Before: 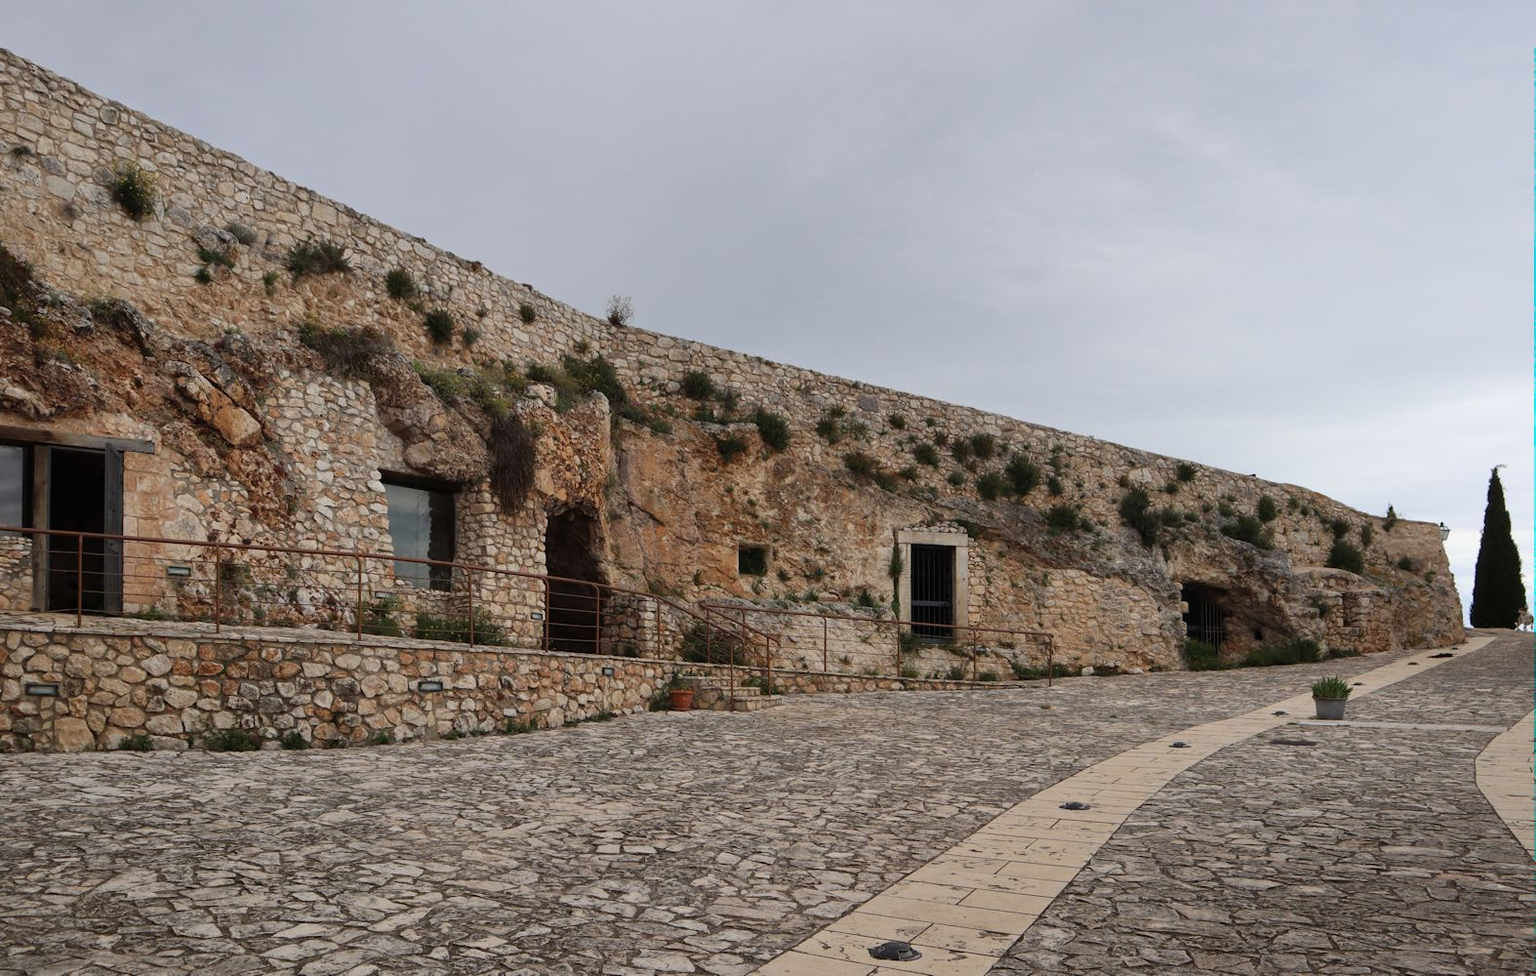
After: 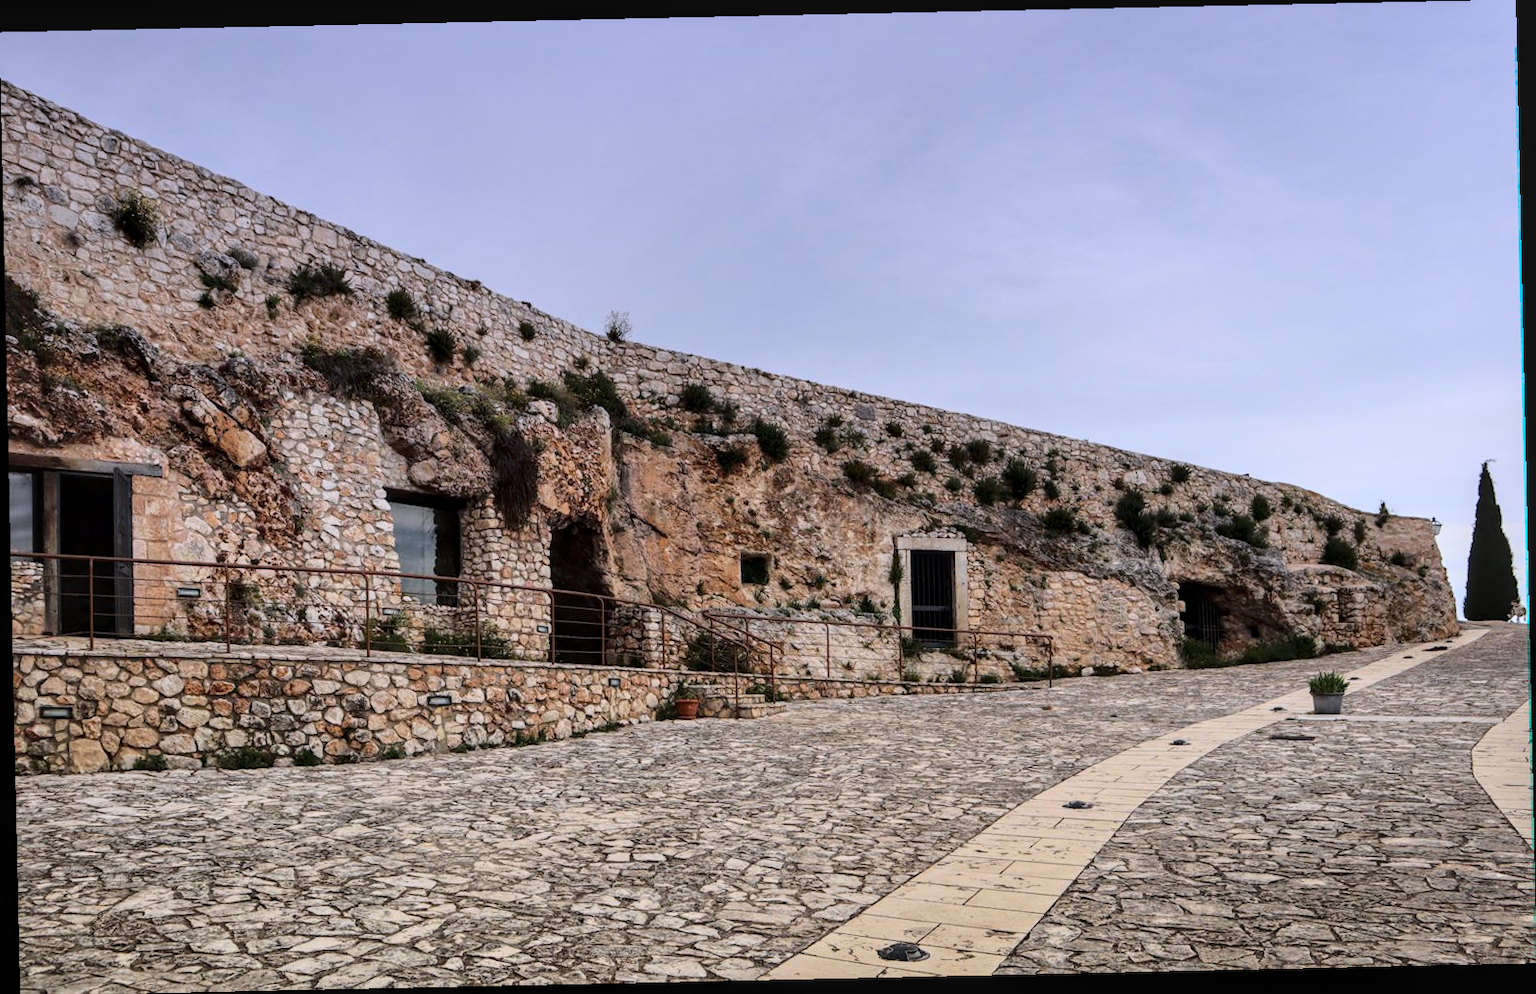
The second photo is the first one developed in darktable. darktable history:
graduated density: hue 238.83°, saturation 50%
base curve: curves: ch0 [(0, 0) (0.028, 0.03) (0.121, 0.232) (0.46, 0.748) (0.859, 0.968) (1, 1)]
local contrast: on, module defaults
rotate and perspective: rotation -1.24°, automatic cropping off
